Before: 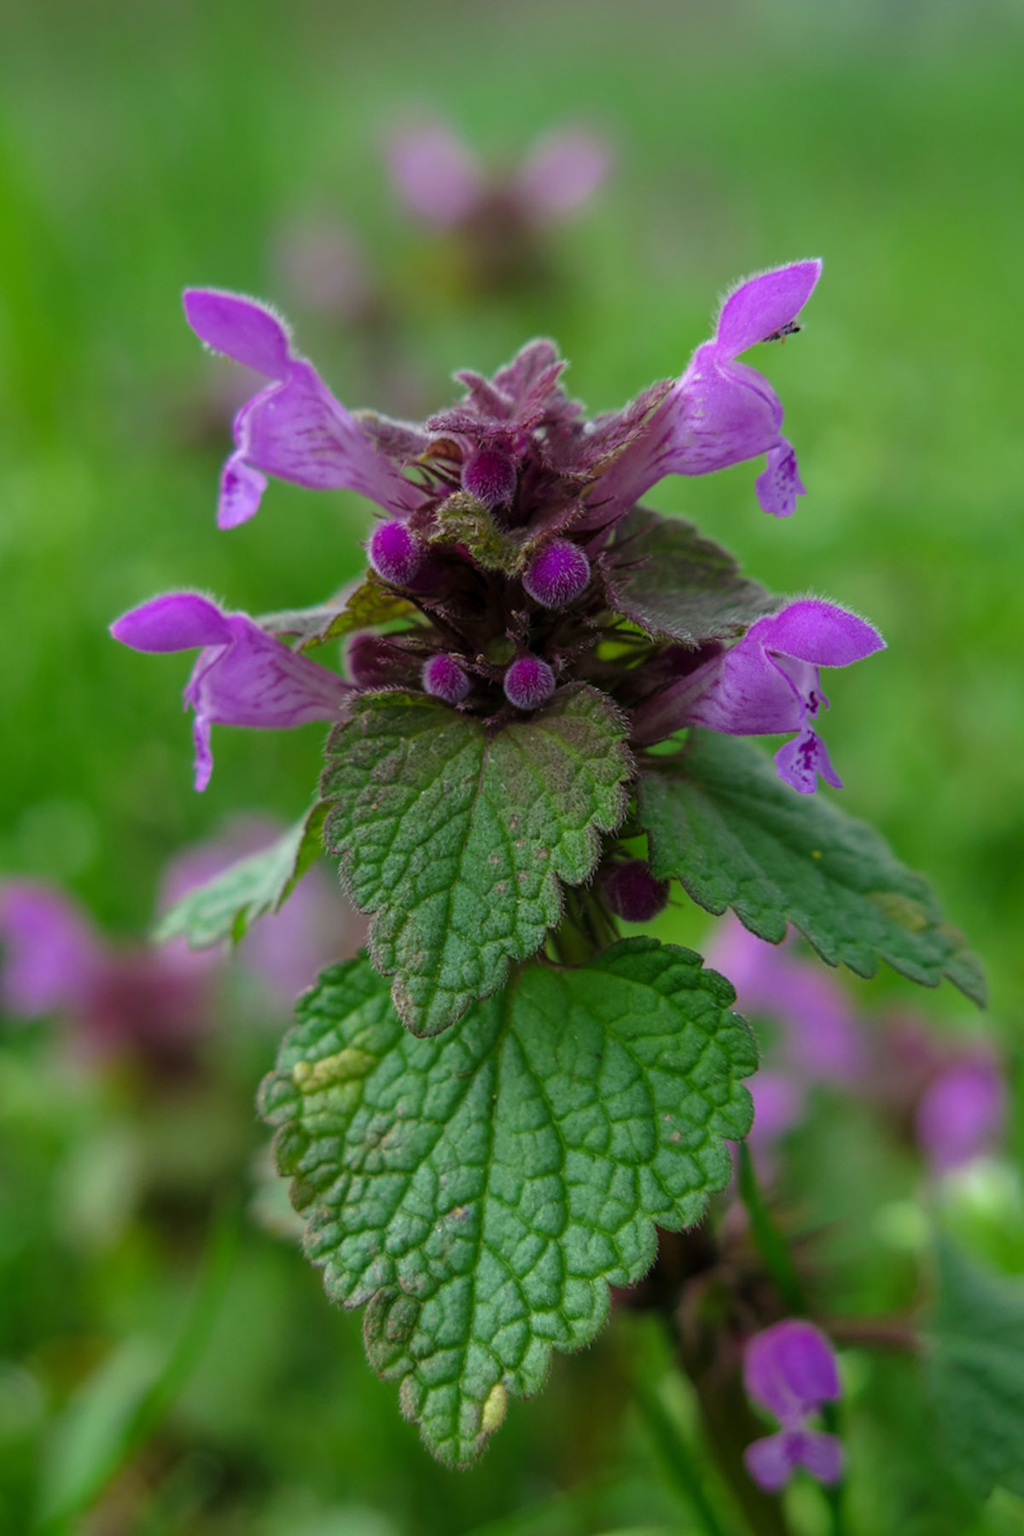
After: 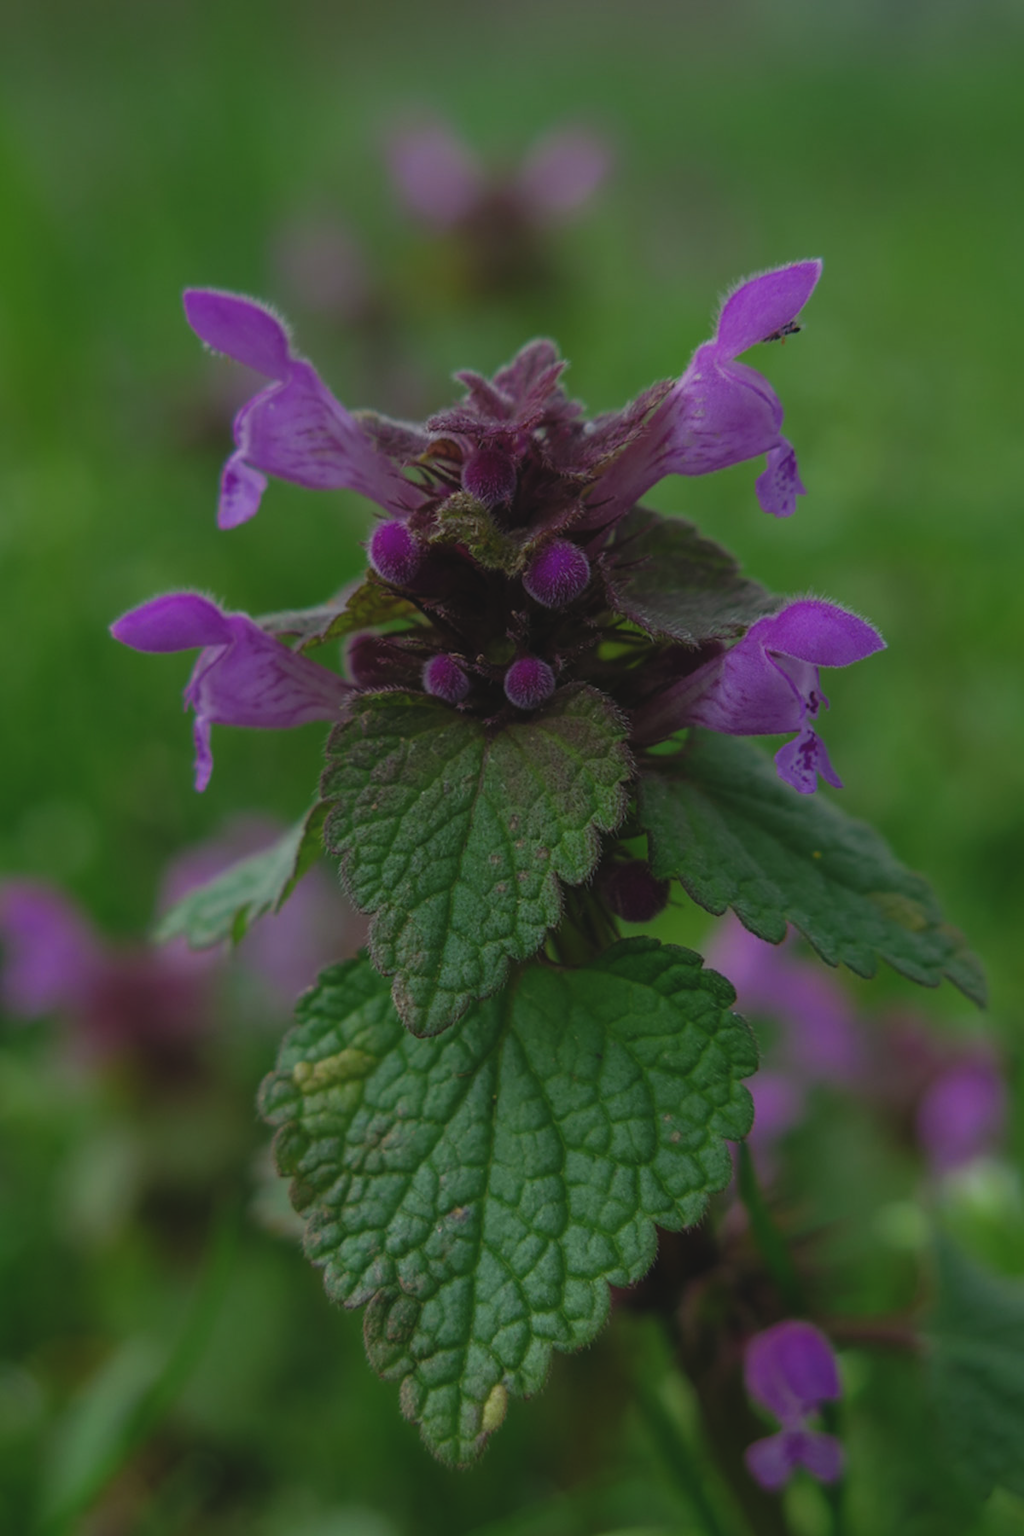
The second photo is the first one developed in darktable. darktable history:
exposure: black level correction -0.016, exposure -1.093 EV, compensate highlight preservation false
